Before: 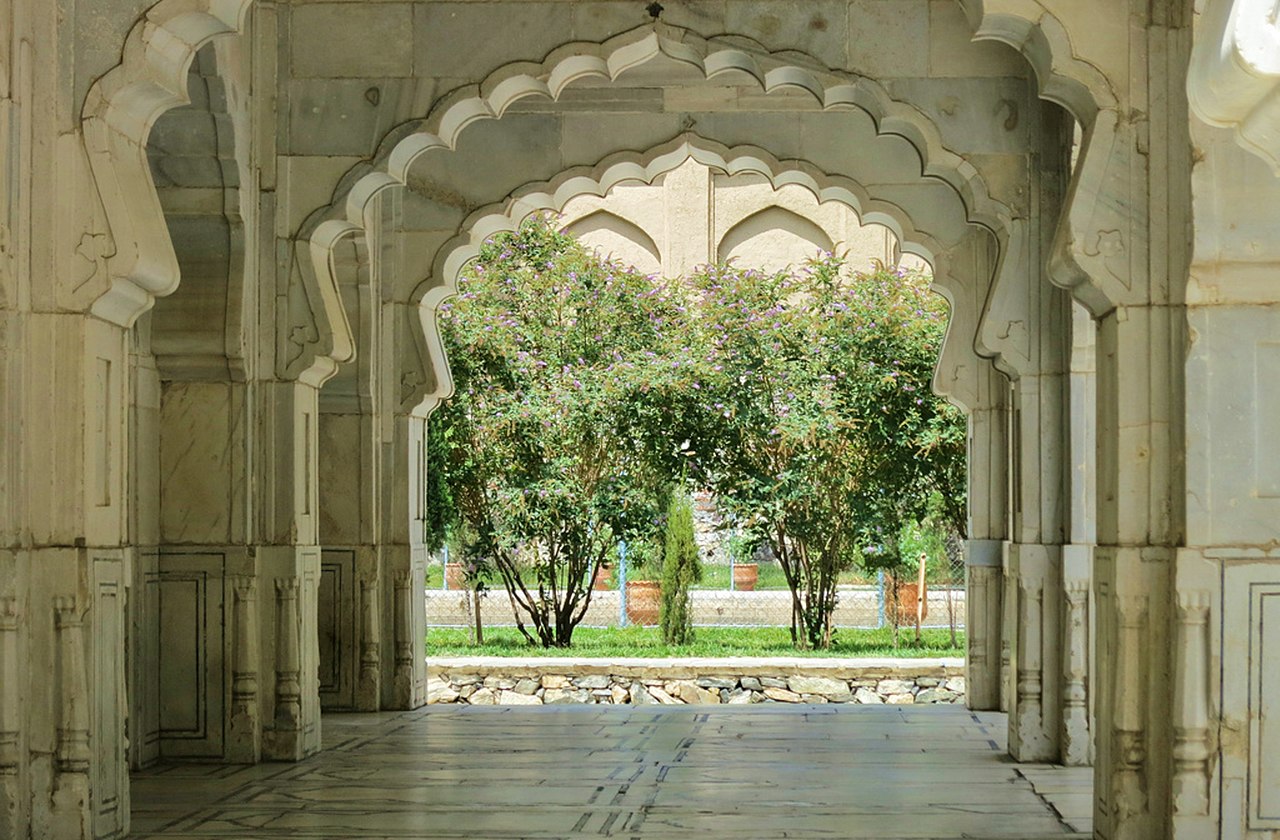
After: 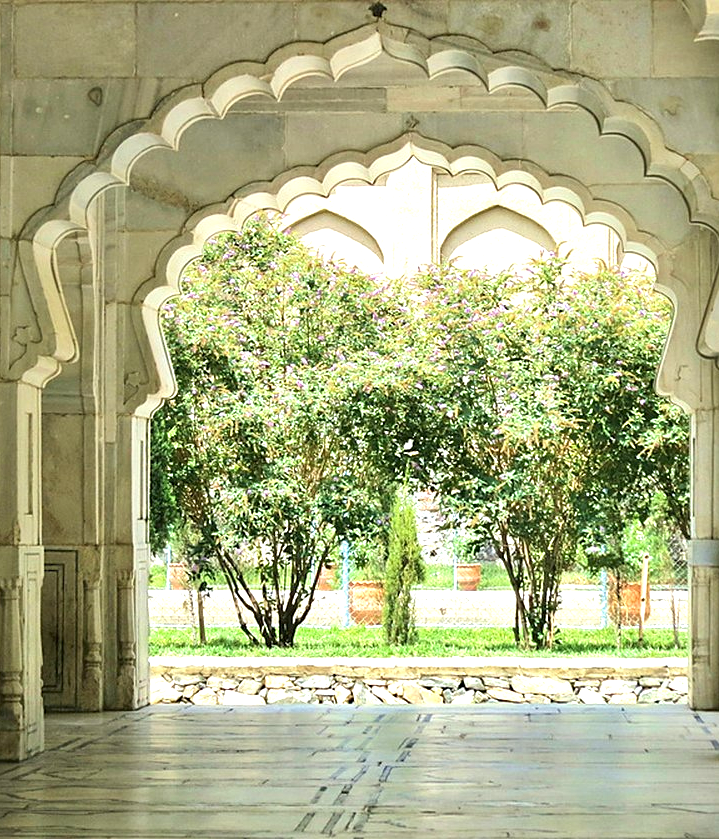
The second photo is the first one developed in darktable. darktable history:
exposure: exposure 0.95 EV, compensate highlight preservation false
crop: left 21.657%, right 22.104%, bottom 0.013%
sharpen: amount 0.203
